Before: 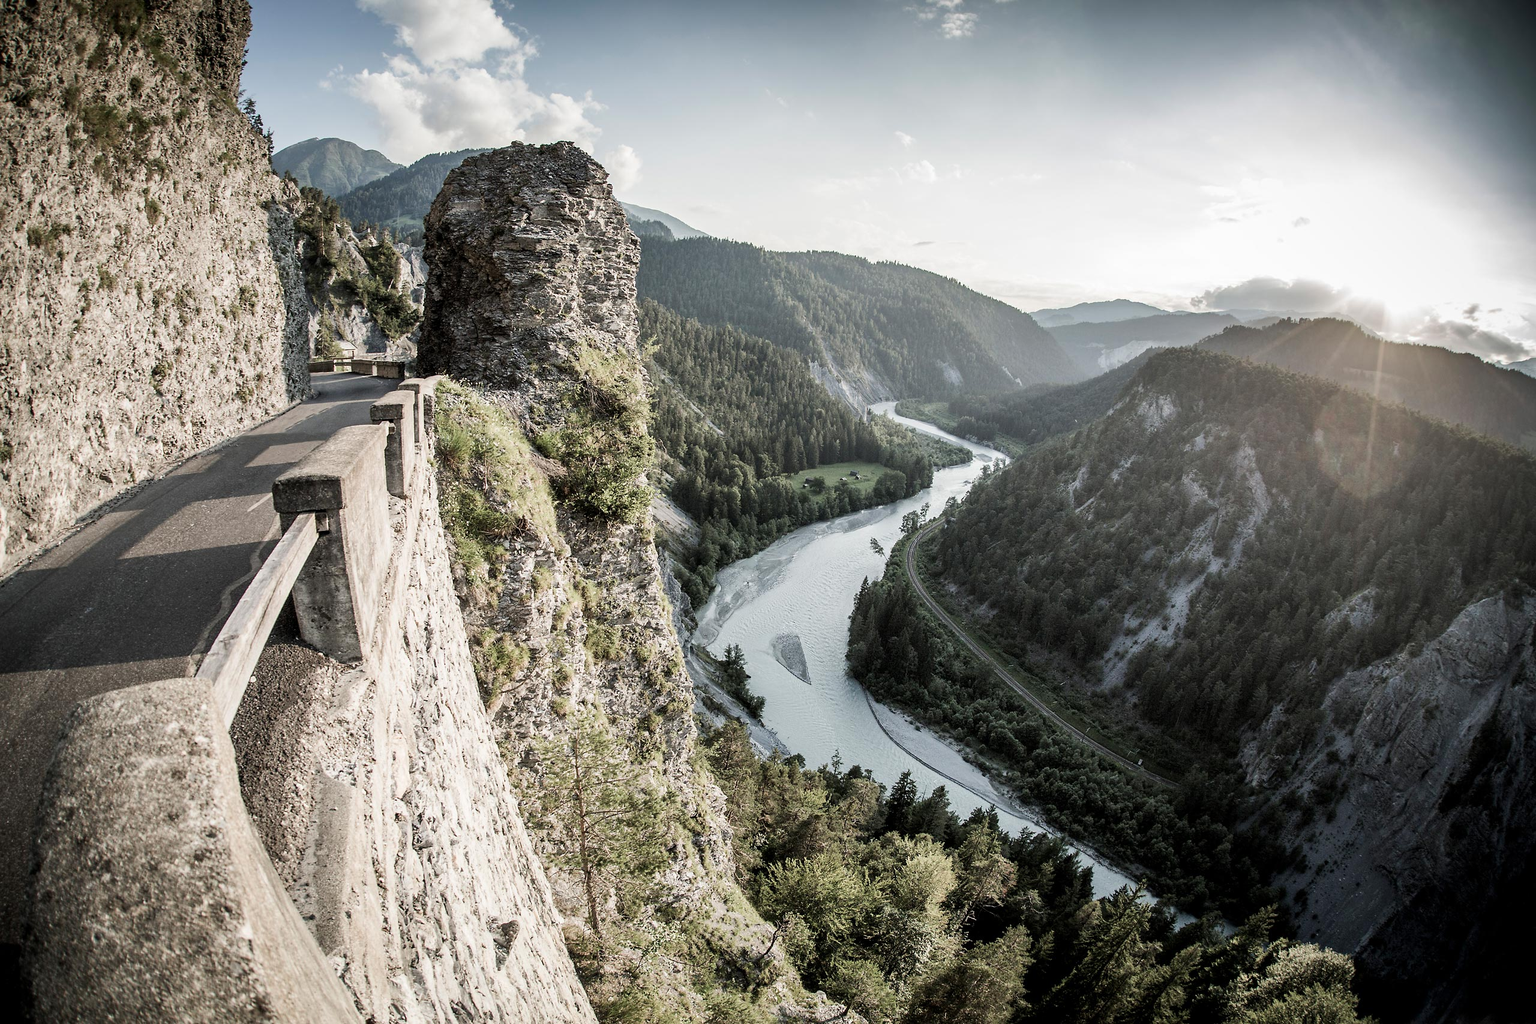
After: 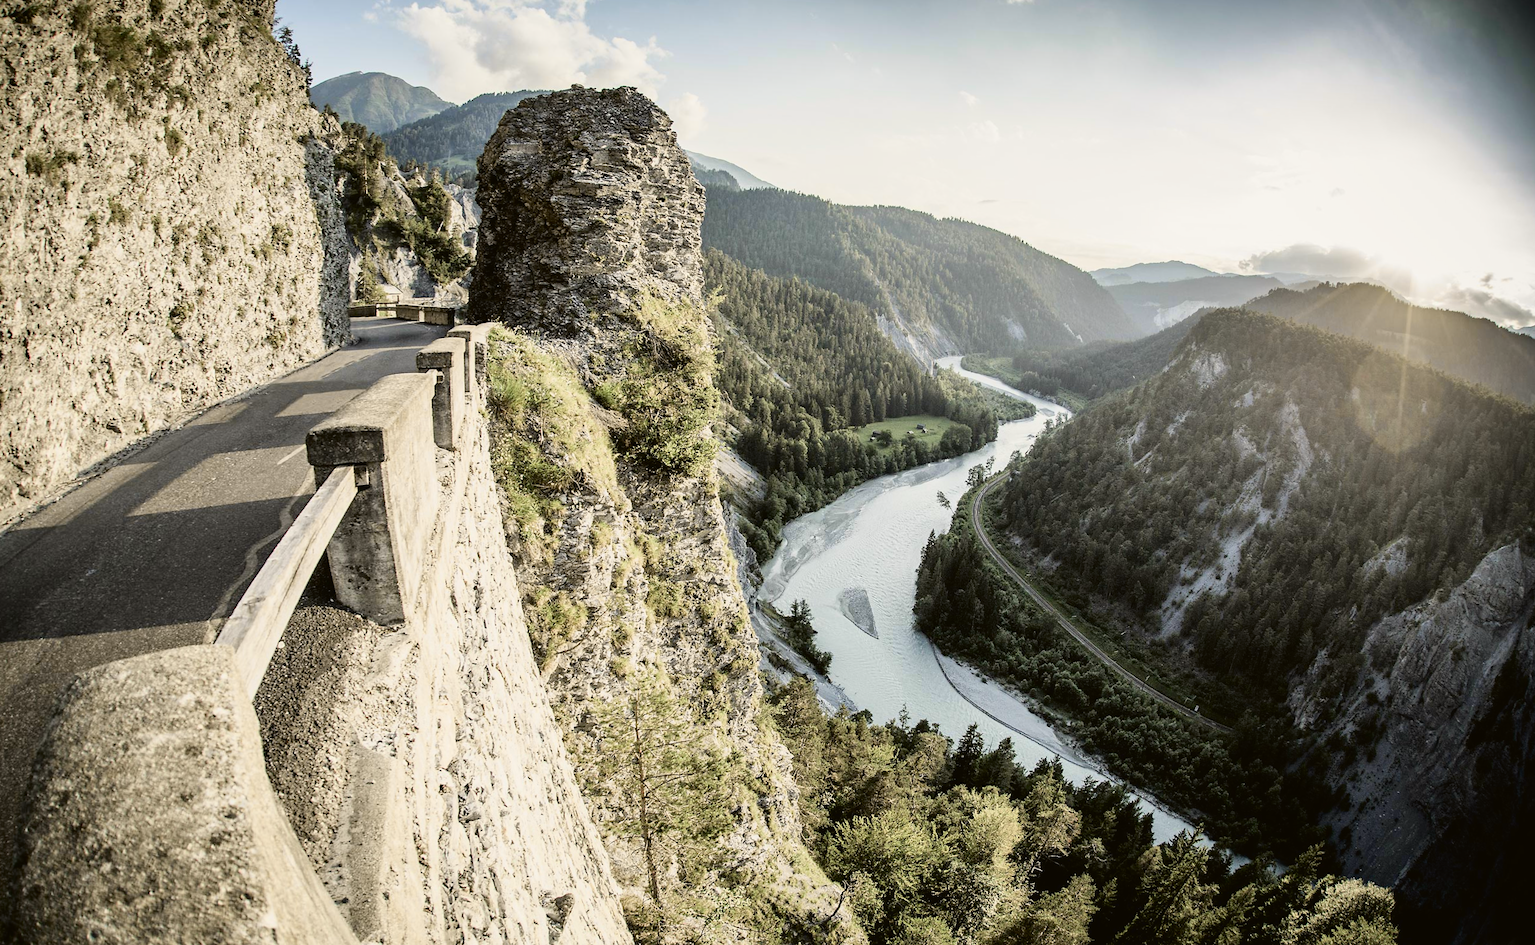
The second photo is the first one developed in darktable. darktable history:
tone curve: curves: ch0 [(0, 0.021) (0.049, 0.044) (0.152, 0.14) (0.328, 0.377) (0.473, 0.543) (0.641, 0.705) (0.85, 0.894) (1, 0.969)]; ch1 [(0, 0) (0.302, 0.331) (0.433, 0.432) (0.472, 0.47) (0.502, 0.503) (0.527, 0.516) (0.564, 0.573) (0.614, 0.626) (0.677, 0.701) (0.859, 0.885) (1, 1)]; ch2 [(0, 0) (0.33, 0.301) (0.447, 0.44) (0.487, 0.496) (0.502, 0.516) (0.535, 0.563) (0.565, 0.597) (0.608, 0.641) (1, 1)], color space Lab, independent channels, preserve colors none
rotate and perspective: rotation -0.013°, lens shift (vertical) -0.027, lens shift (horizontal) 0.178, crop left 0.016, crop right 0.989, crop top 0.082, crop bottom 0.918
